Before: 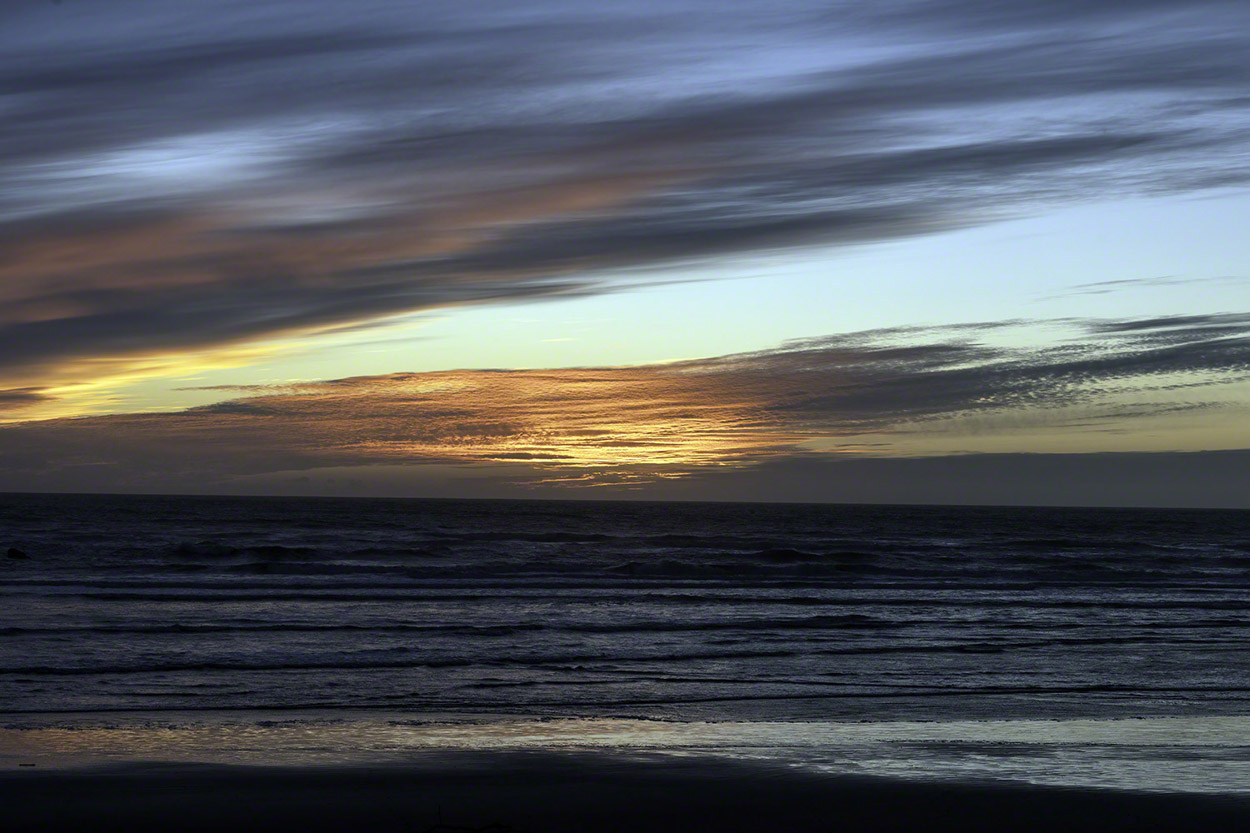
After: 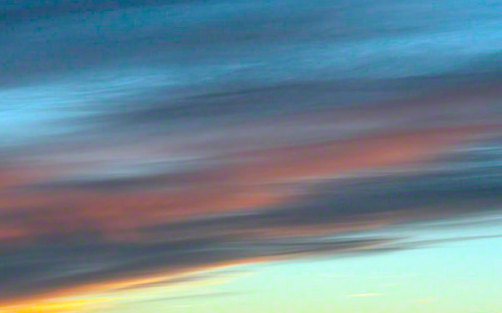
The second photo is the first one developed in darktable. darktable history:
color balance rgb: perceptual saturation grading › global saturation 29.814%, perceptual brilliance grading › global brilliance 2.65%, perceptual brilliance grading › highlights -3.361%, perceptual brilliance grading › shadows 2.529%
crop: left 15.593%, top 5.454%, right 44.231%, bottom 56.858%
